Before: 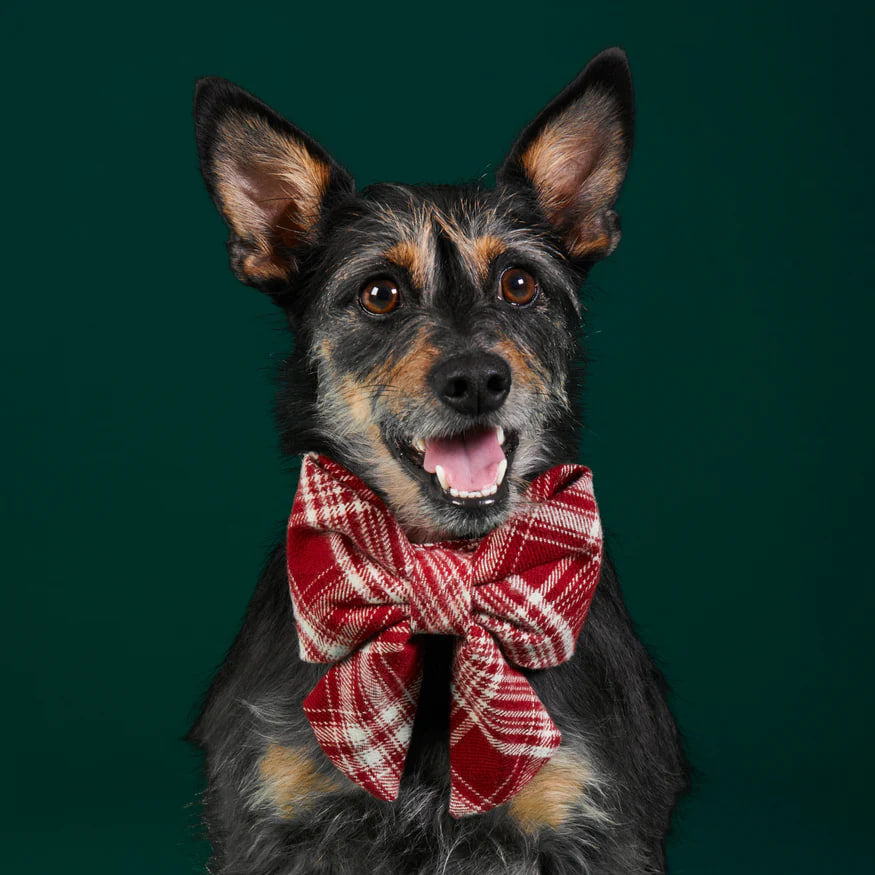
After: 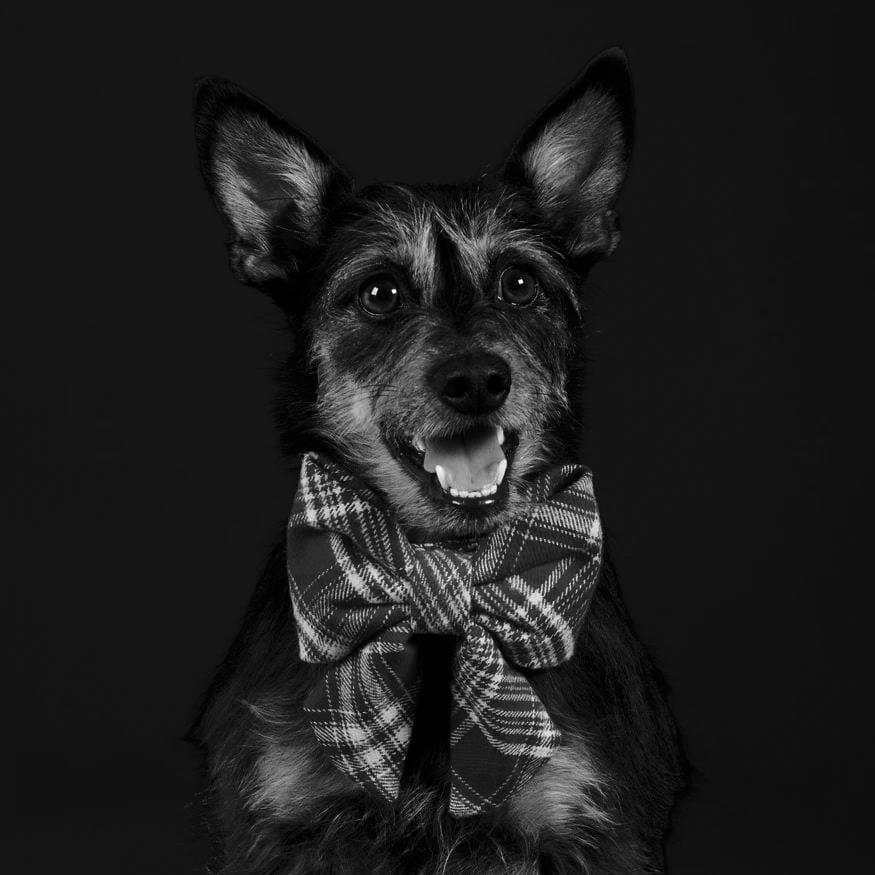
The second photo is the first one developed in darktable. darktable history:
monochrome: on, module defaults
contrast brightness saturation: brightness -0.25, saturation 0.2
bloom: size 5%, threshold 95%, strength 15%
velvia: strength 45%
